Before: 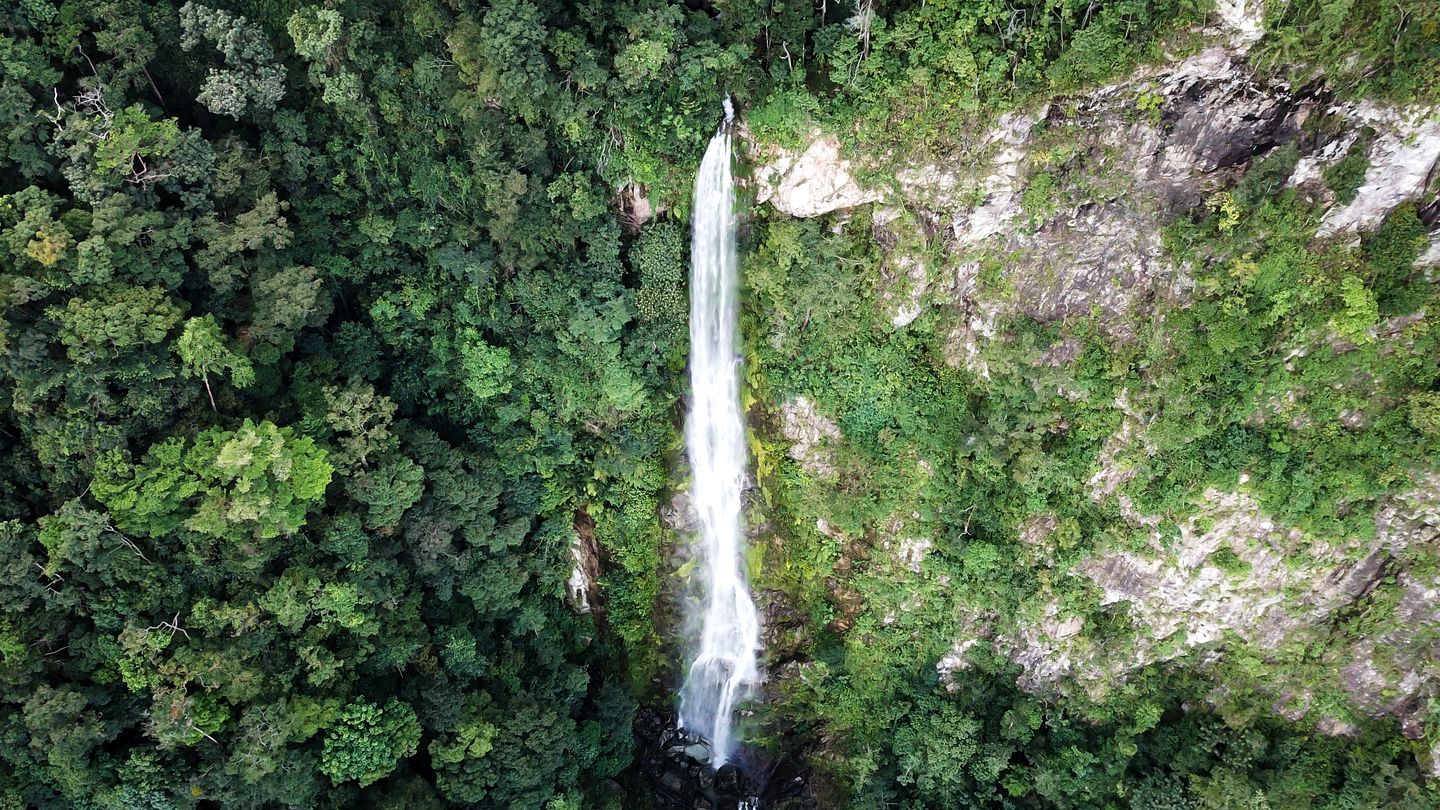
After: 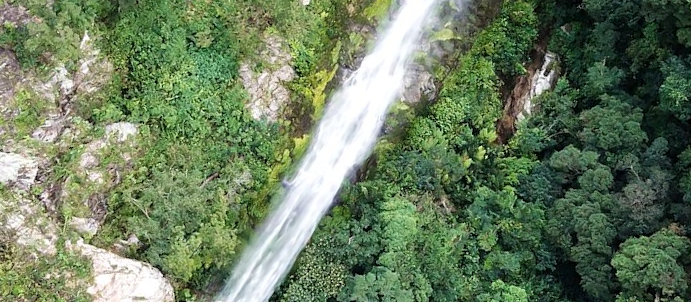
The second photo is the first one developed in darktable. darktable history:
crop and rotate: angle 147.4°, left 9.157%, top 15.637%, right 4.43%, bottom 17.082%
